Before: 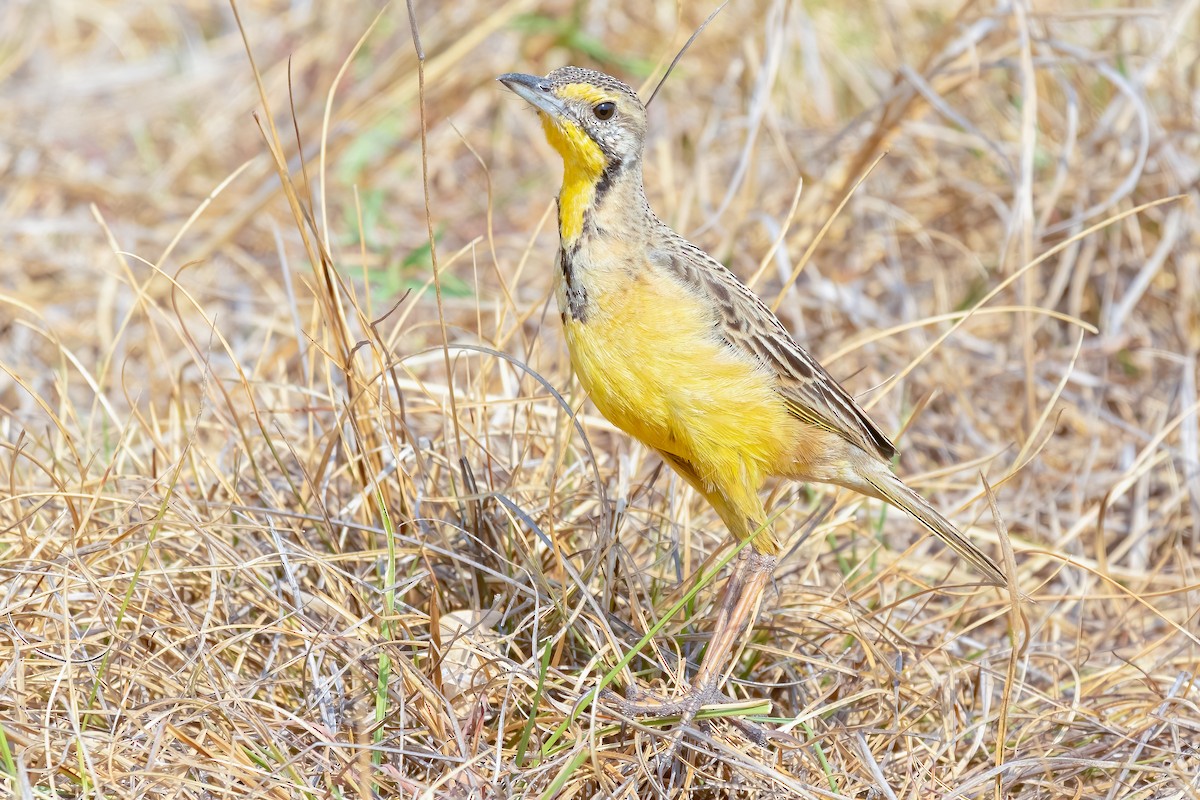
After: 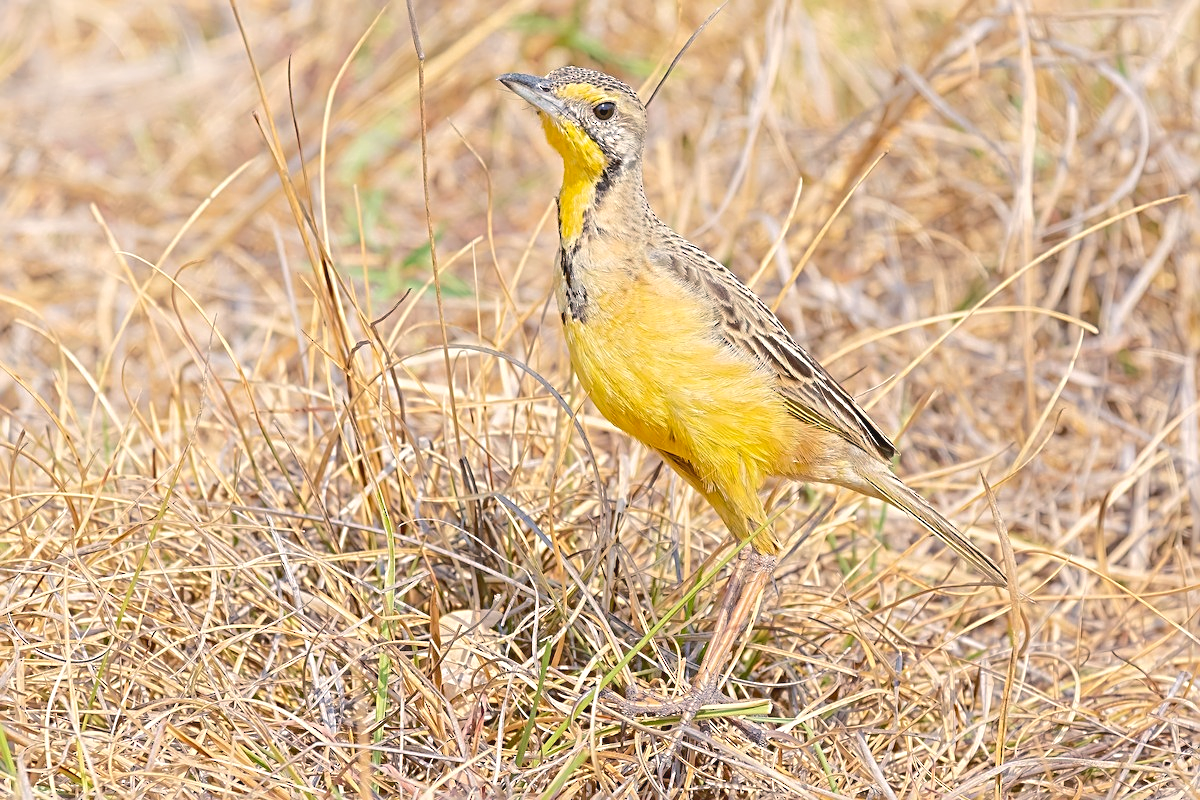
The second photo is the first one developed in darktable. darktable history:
color balance rgb: shadows lift › luminance 0.831%, shadows lift › chroma 0.135%, shadows lift › hue 20.16°, highlights gain › chroma 2.979%, highlights gain › hue 60.27°, global offset › luminance 0.474%, linear chroma grading › global chroma -15.953%, perceptual saturation grading › global saturation 19.935%, perceptual brilliance grading › mid-tones 10%, perceptual brilliance grading › shadows 14.365%
sharpen: radius 2.685, amount 0.653
